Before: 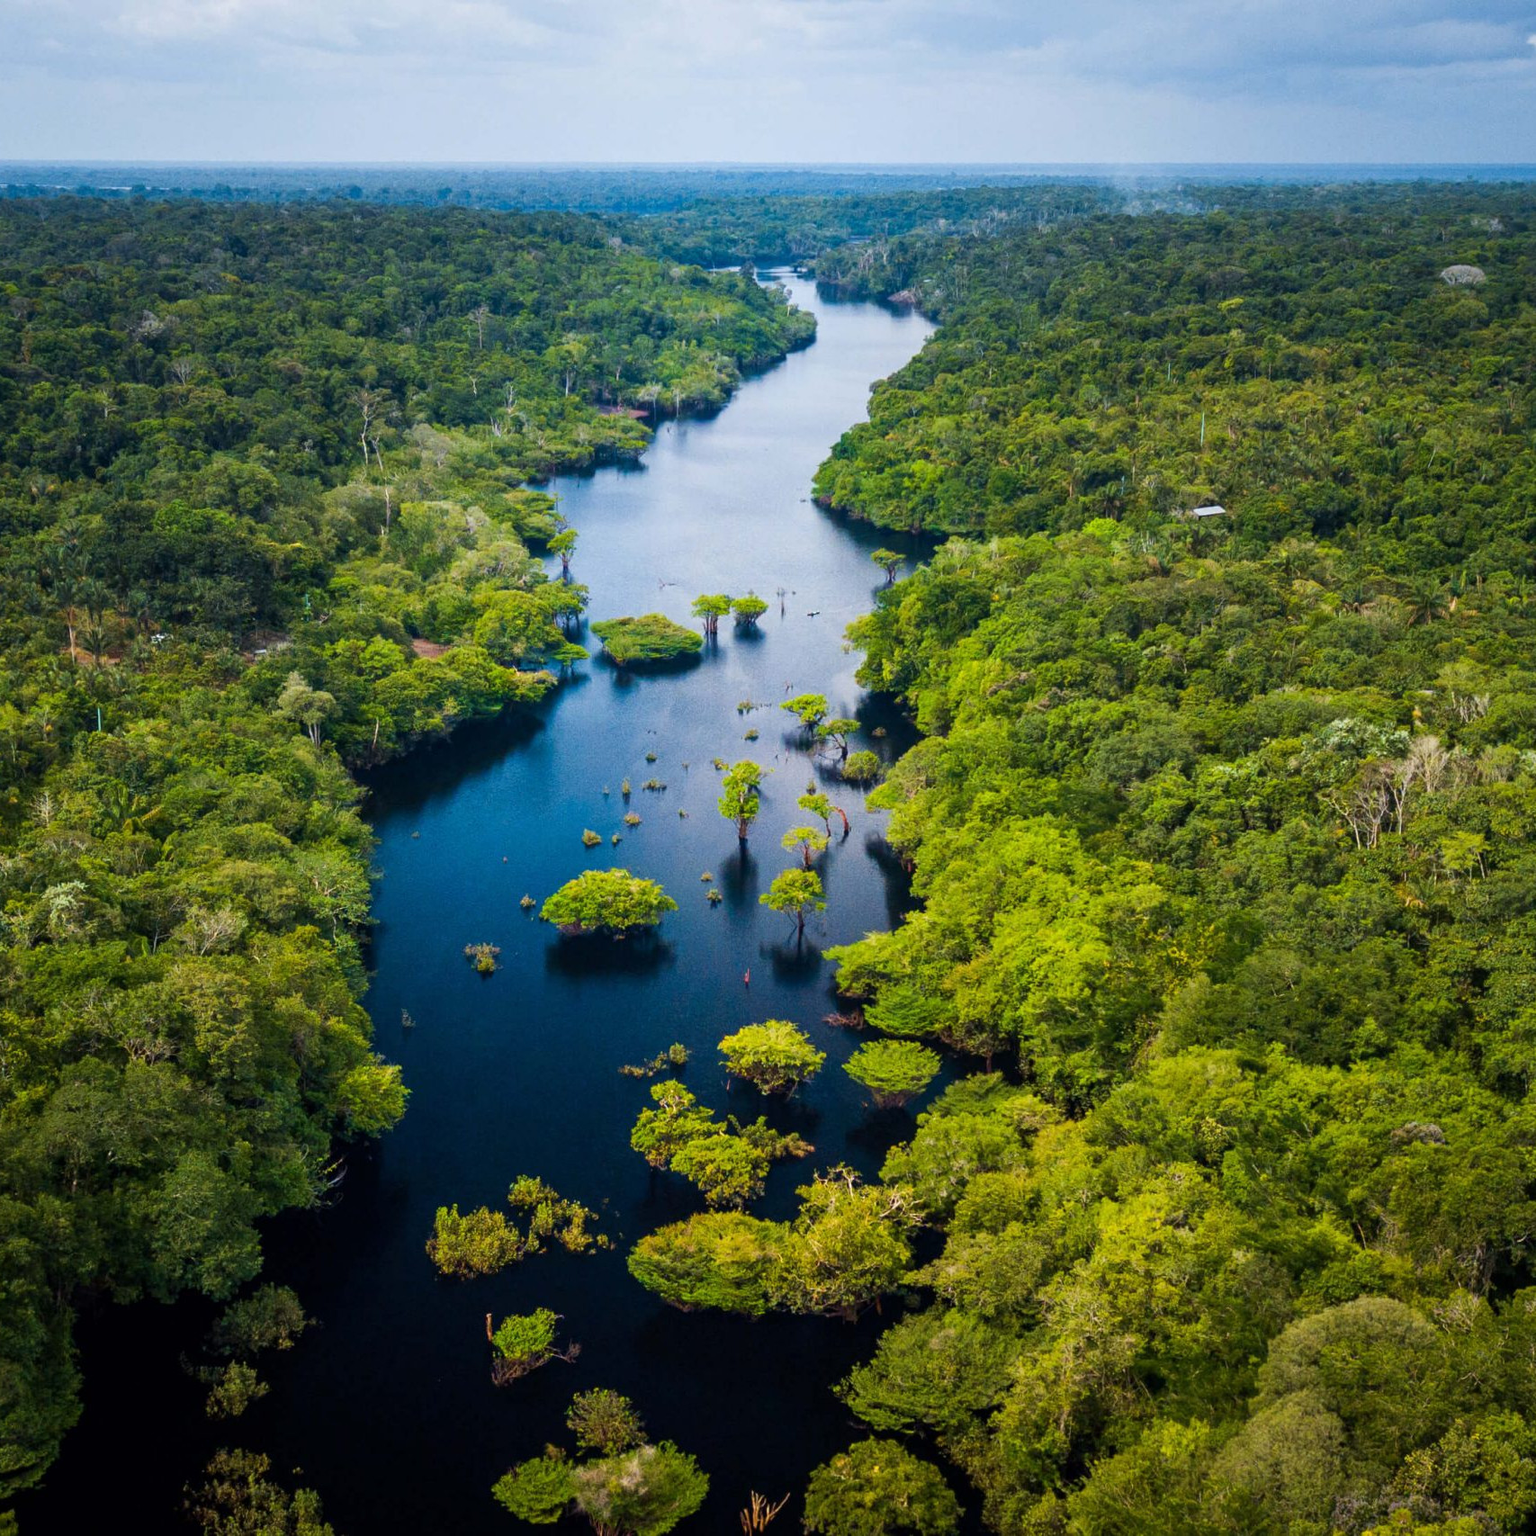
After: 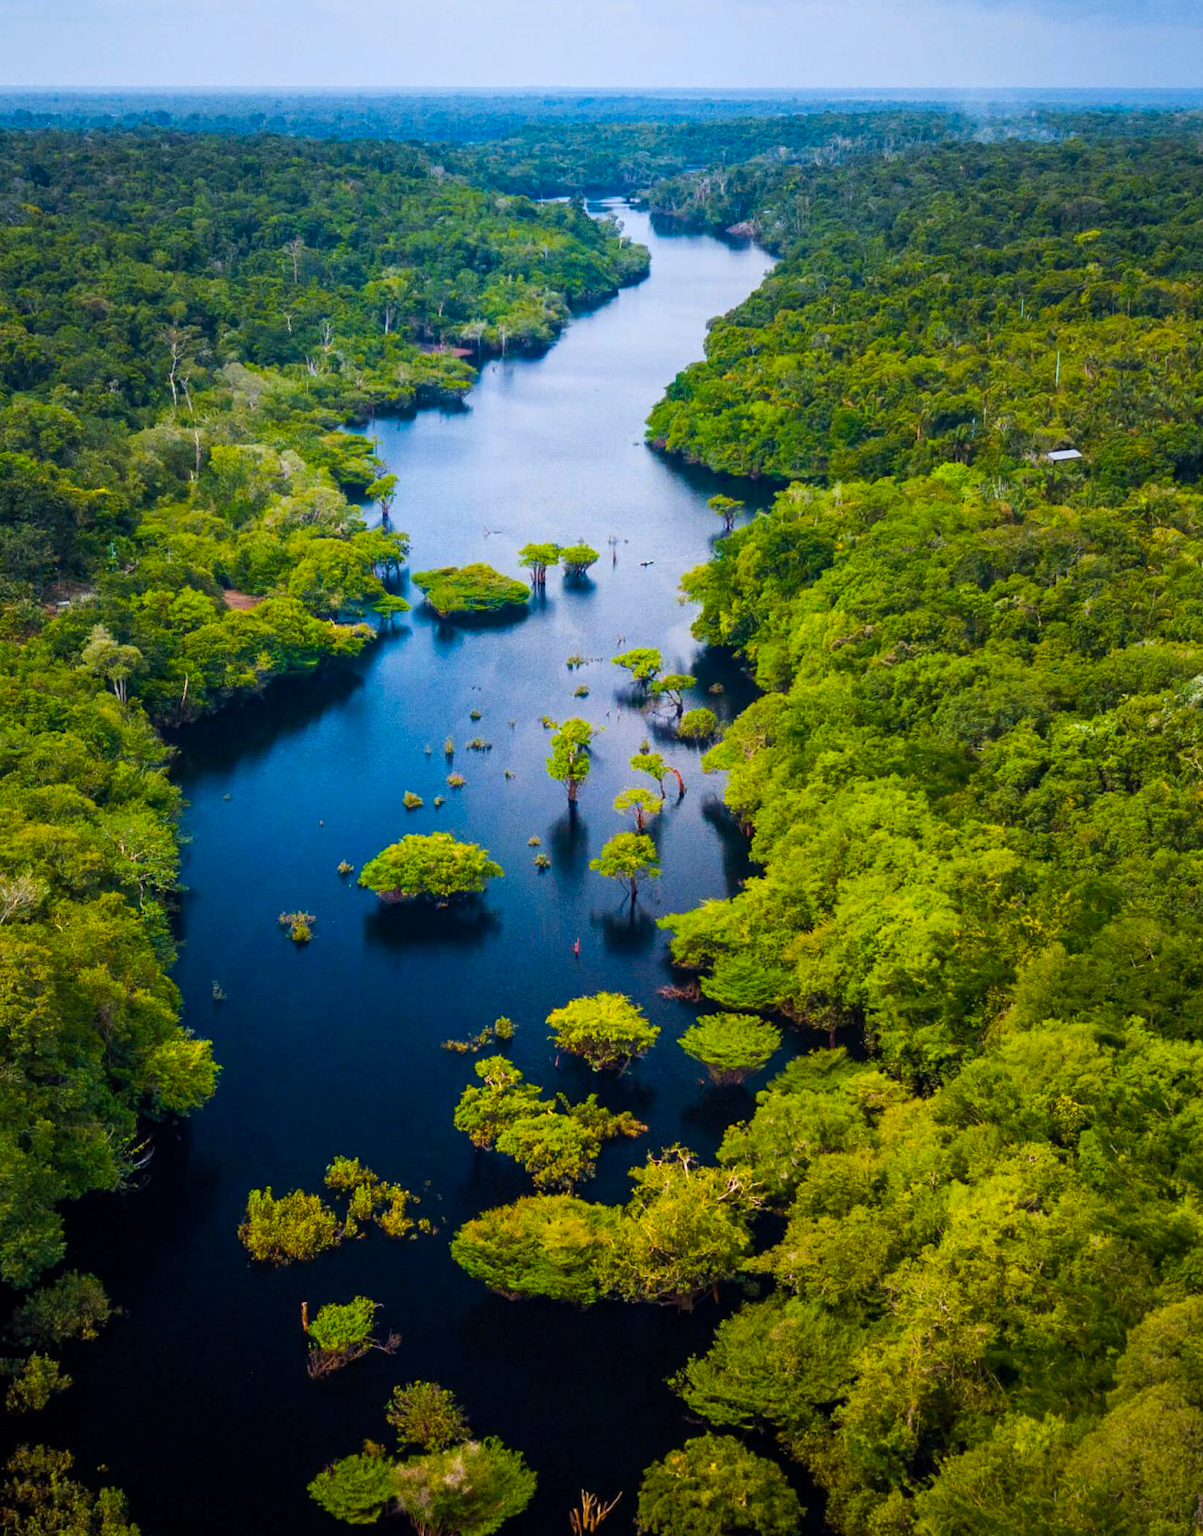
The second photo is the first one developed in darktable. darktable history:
white balance: red 1.004, blue 1.024
crop and rotate: left 13.15%, top 5.251%, right 12.609%
color balance rgb: perceptual saturation grading › global saturation 20%, global vibrance 20%
